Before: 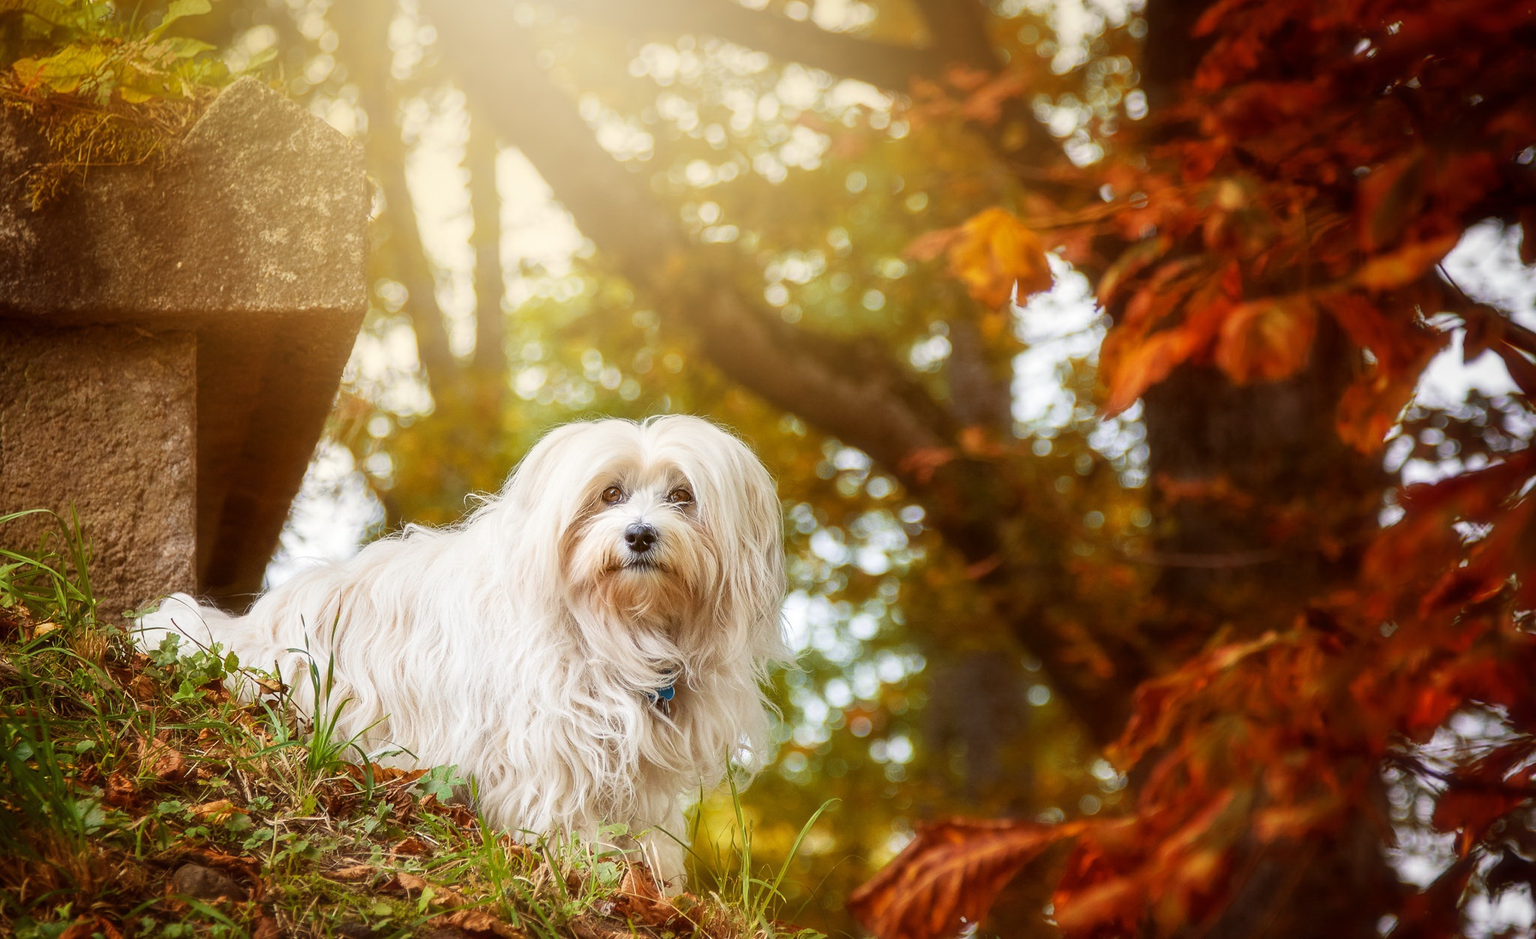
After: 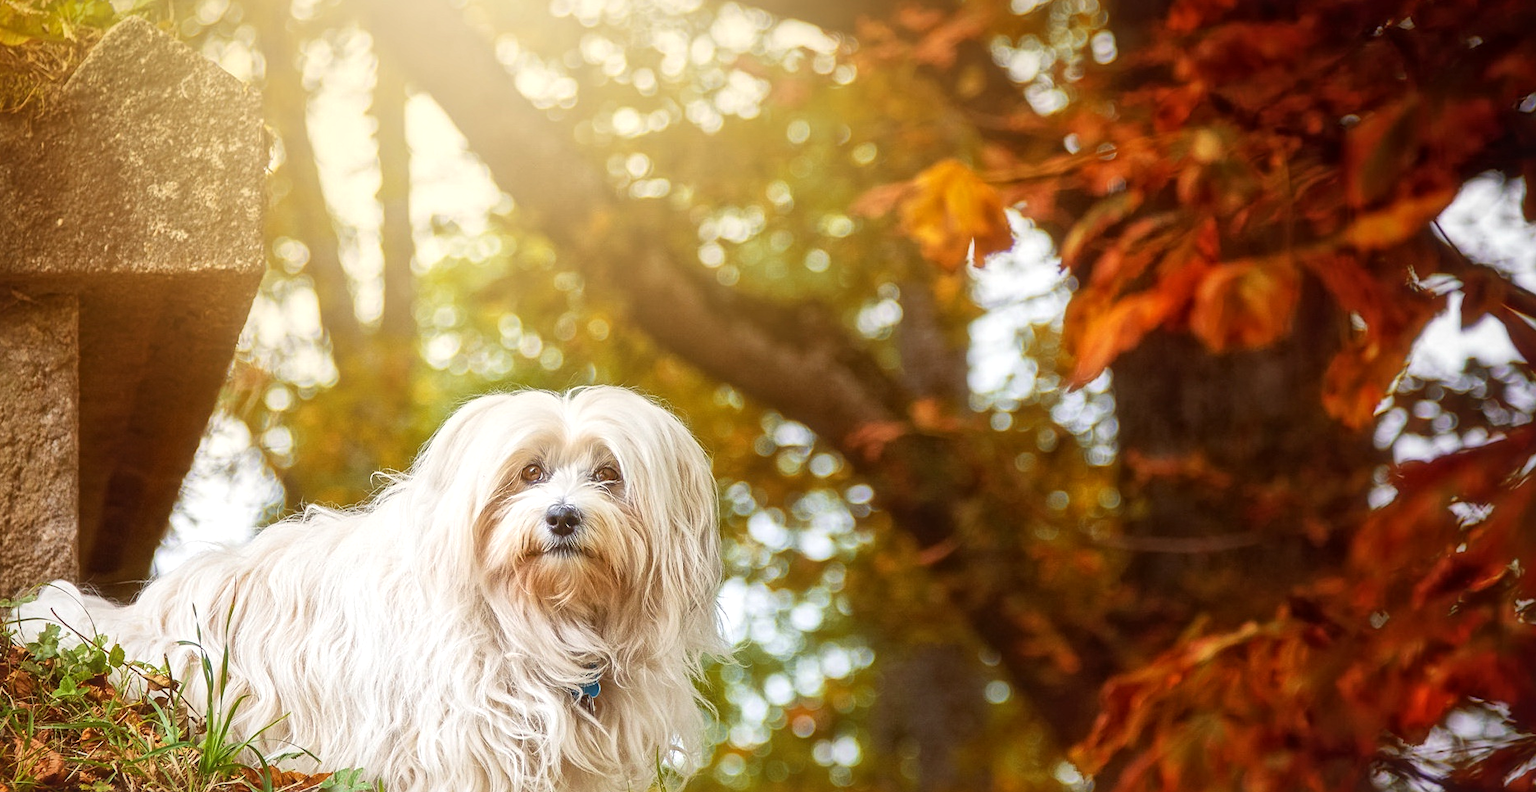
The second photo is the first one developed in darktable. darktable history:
crop: left 8.155%, top 6.611%, bottom 15.385%
contrast equalizer: y [[0.439, 0.44, 0.442, 0.457, 0.493, 0.498], [0.5 ×6], [0.5 ×6], [0 ×6], [0 ×6]]
local contrast: mode bilateral grid, contrast 20, coarseness 20, detail 150%, midtone range 0.2
exposure: exposure 0.2 EV, compensate highlight preservation false
